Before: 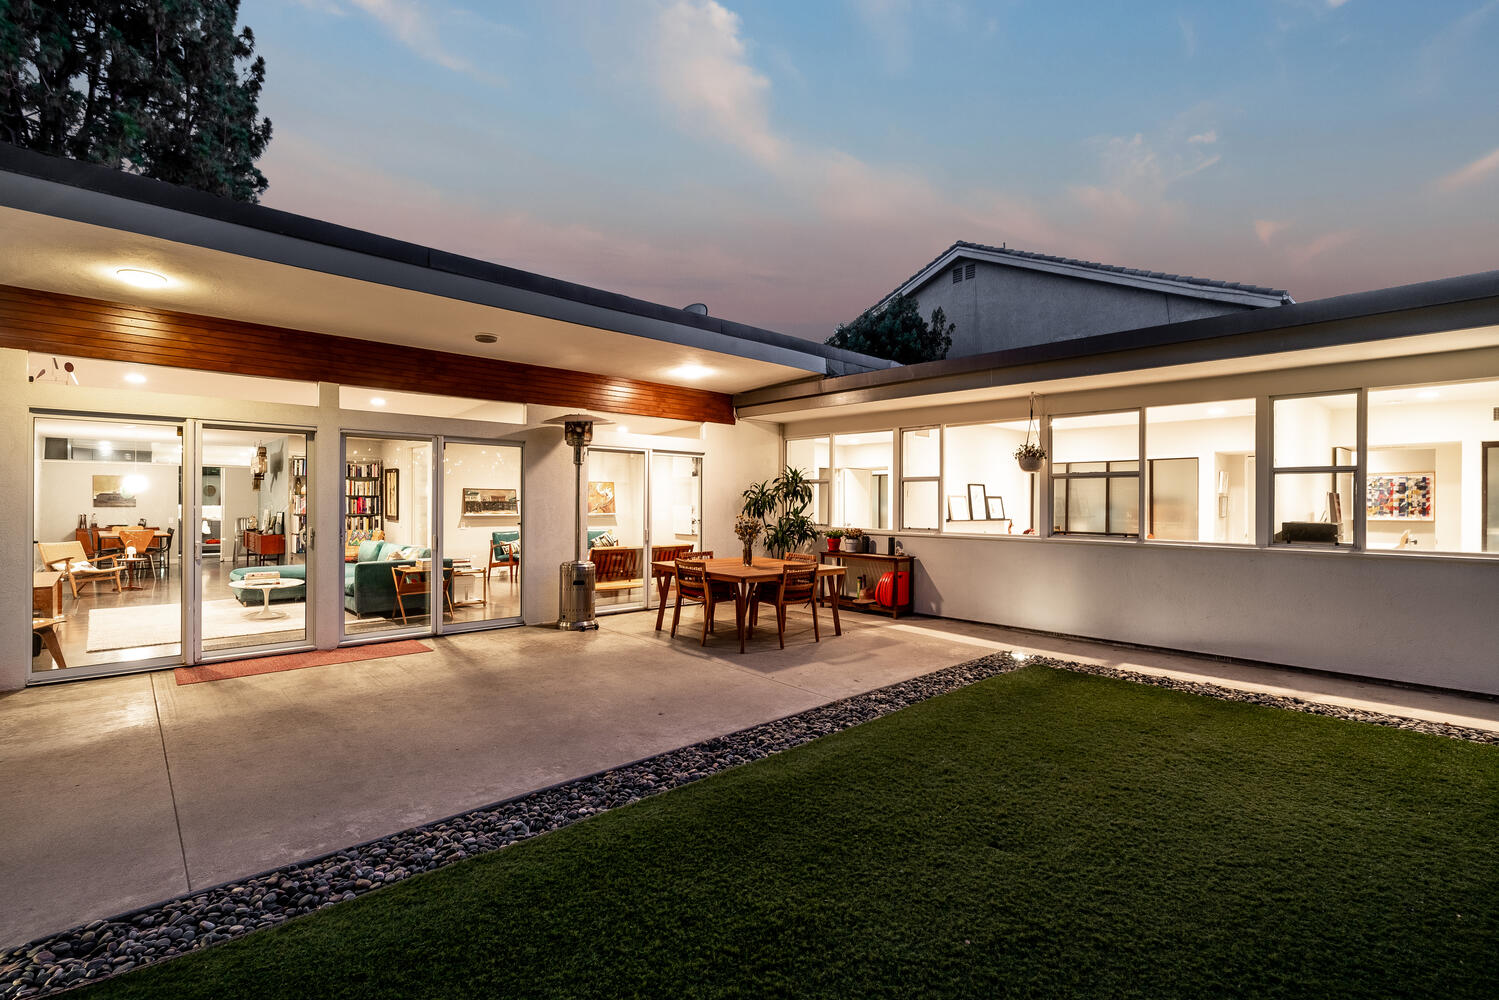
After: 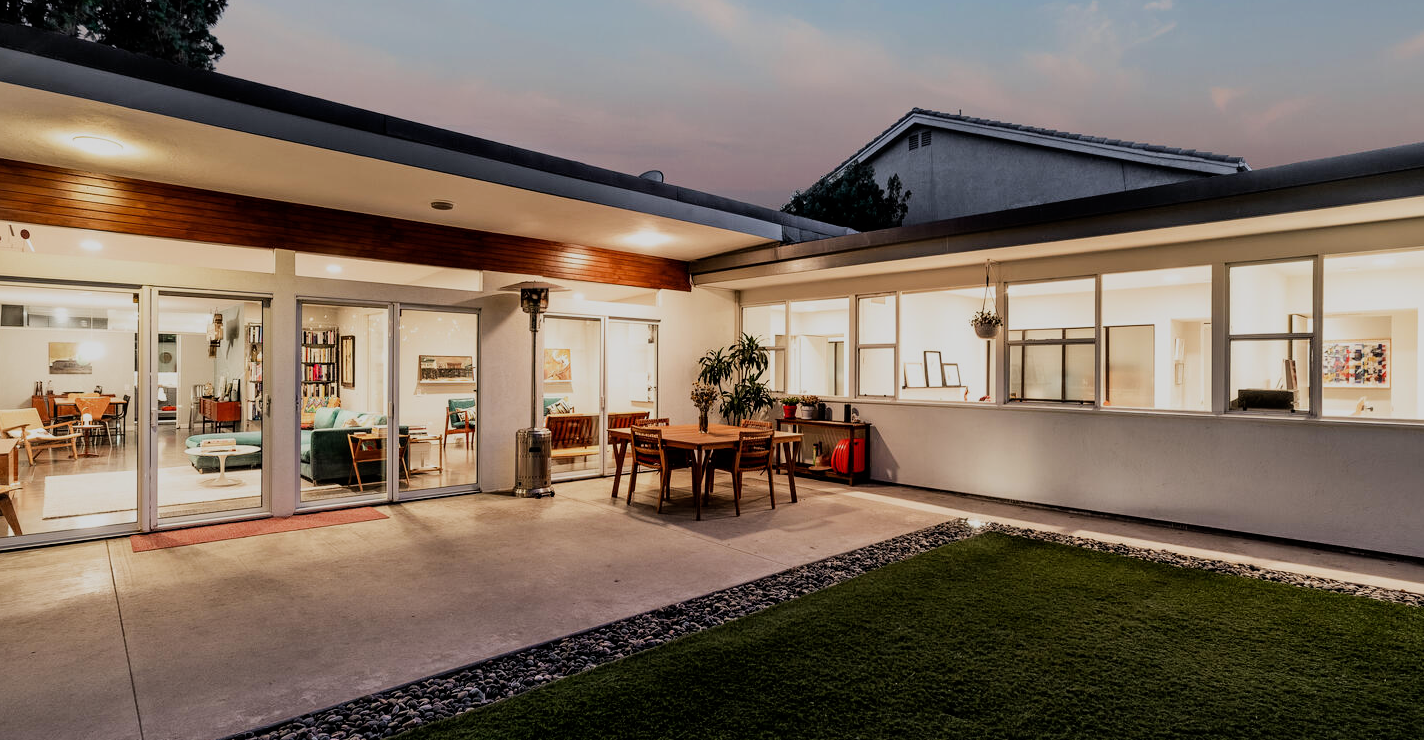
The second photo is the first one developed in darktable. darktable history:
filmic rgb: black relative exposure -7.65 EV, white relative exposure 4.56 EV, hardness 3.61, contrast 1.05
crop and rotate: left 2.991%, top 13.302%, right 1.981%, bottom 12.636%
